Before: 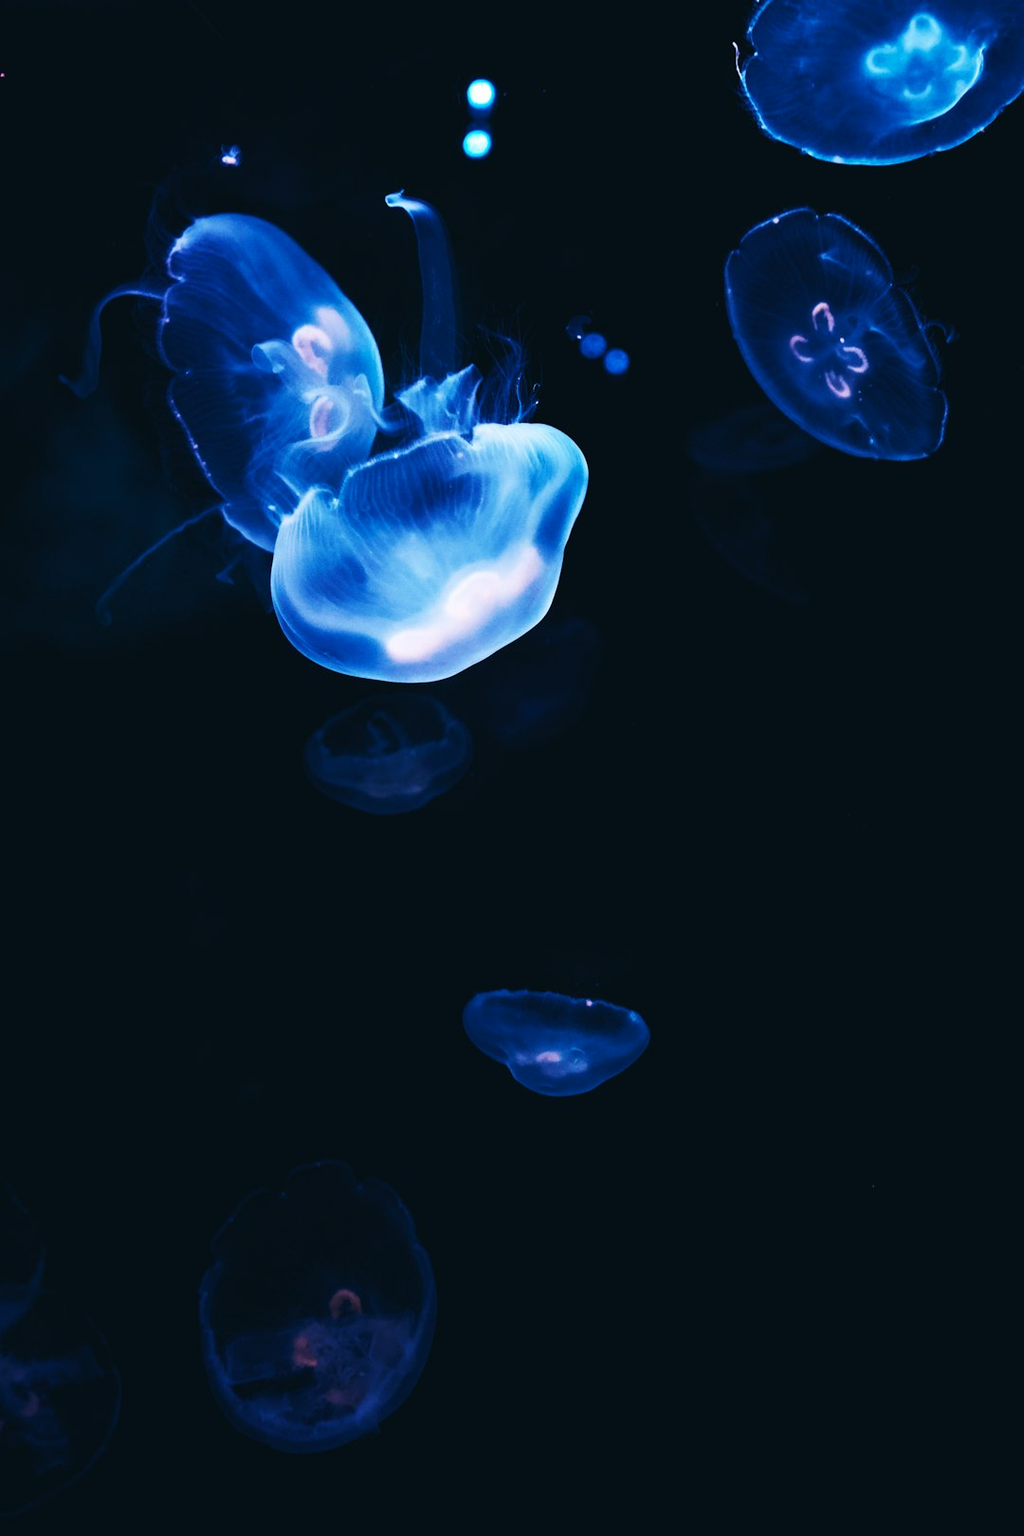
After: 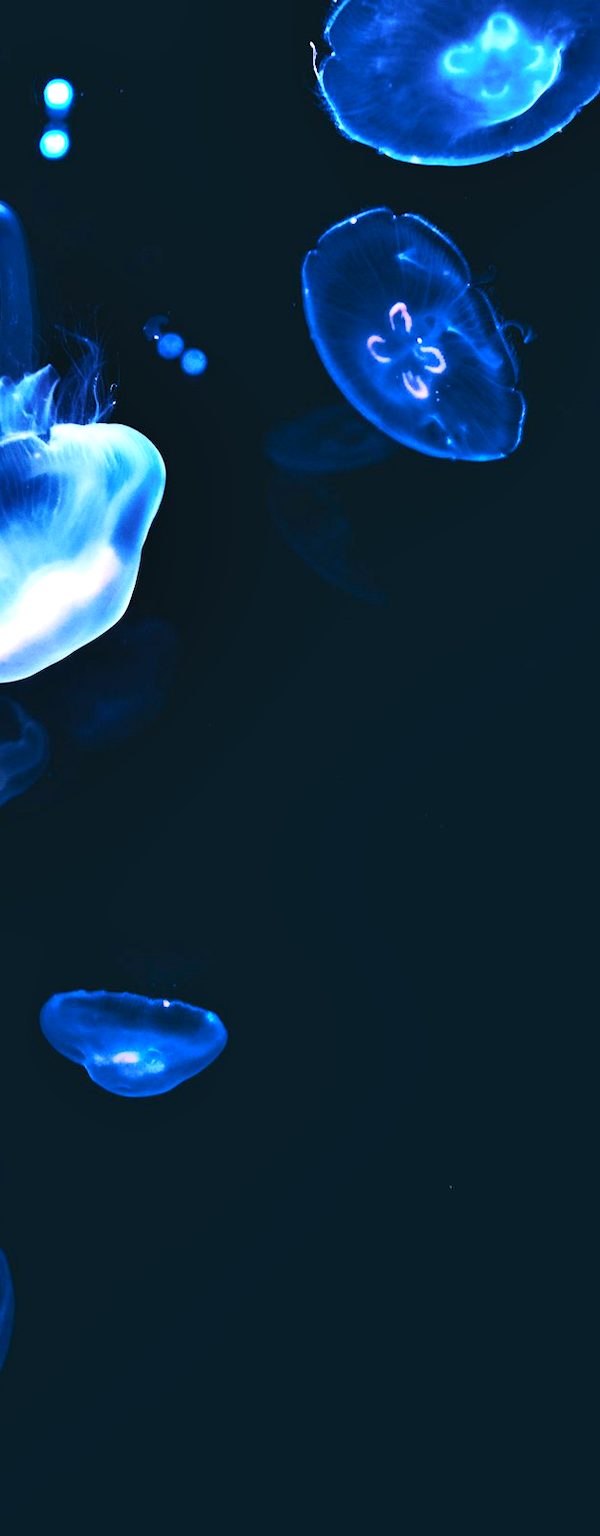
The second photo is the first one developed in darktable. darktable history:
crop: left 41.321%
exposure: exposure 0.459 EV, compensate highlight preservation false
shadows and highlights: low approximation 0.01, soften with gaussian
